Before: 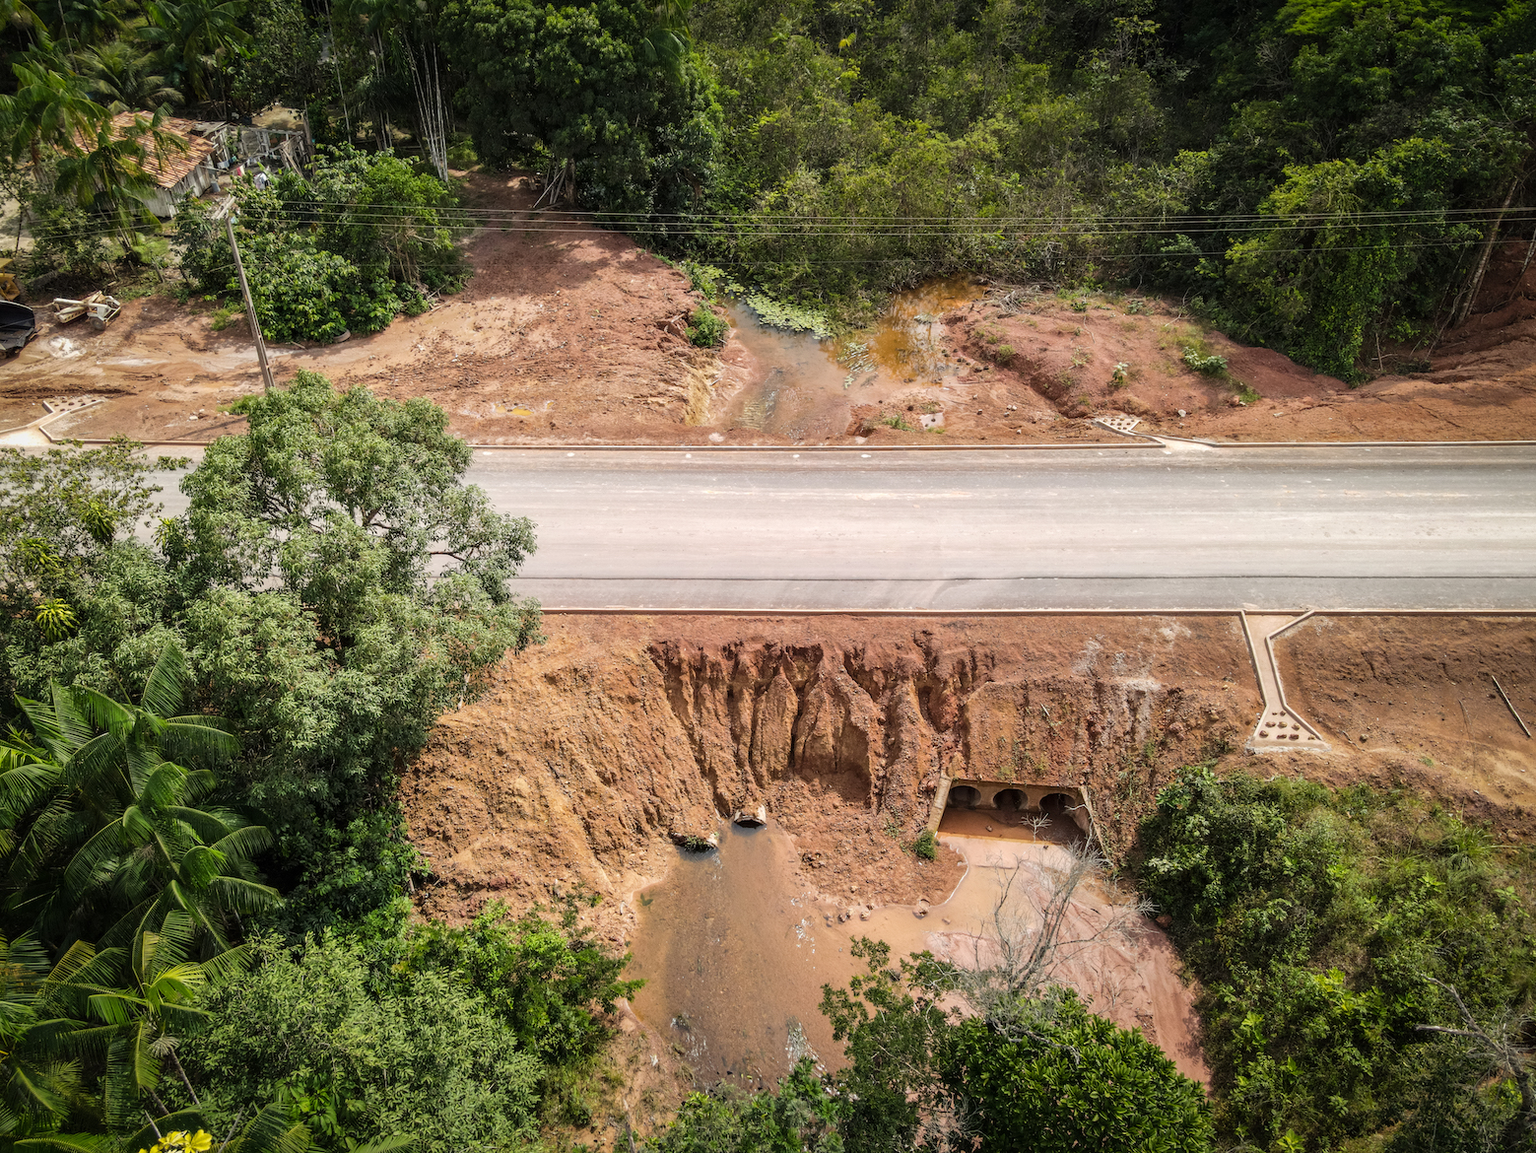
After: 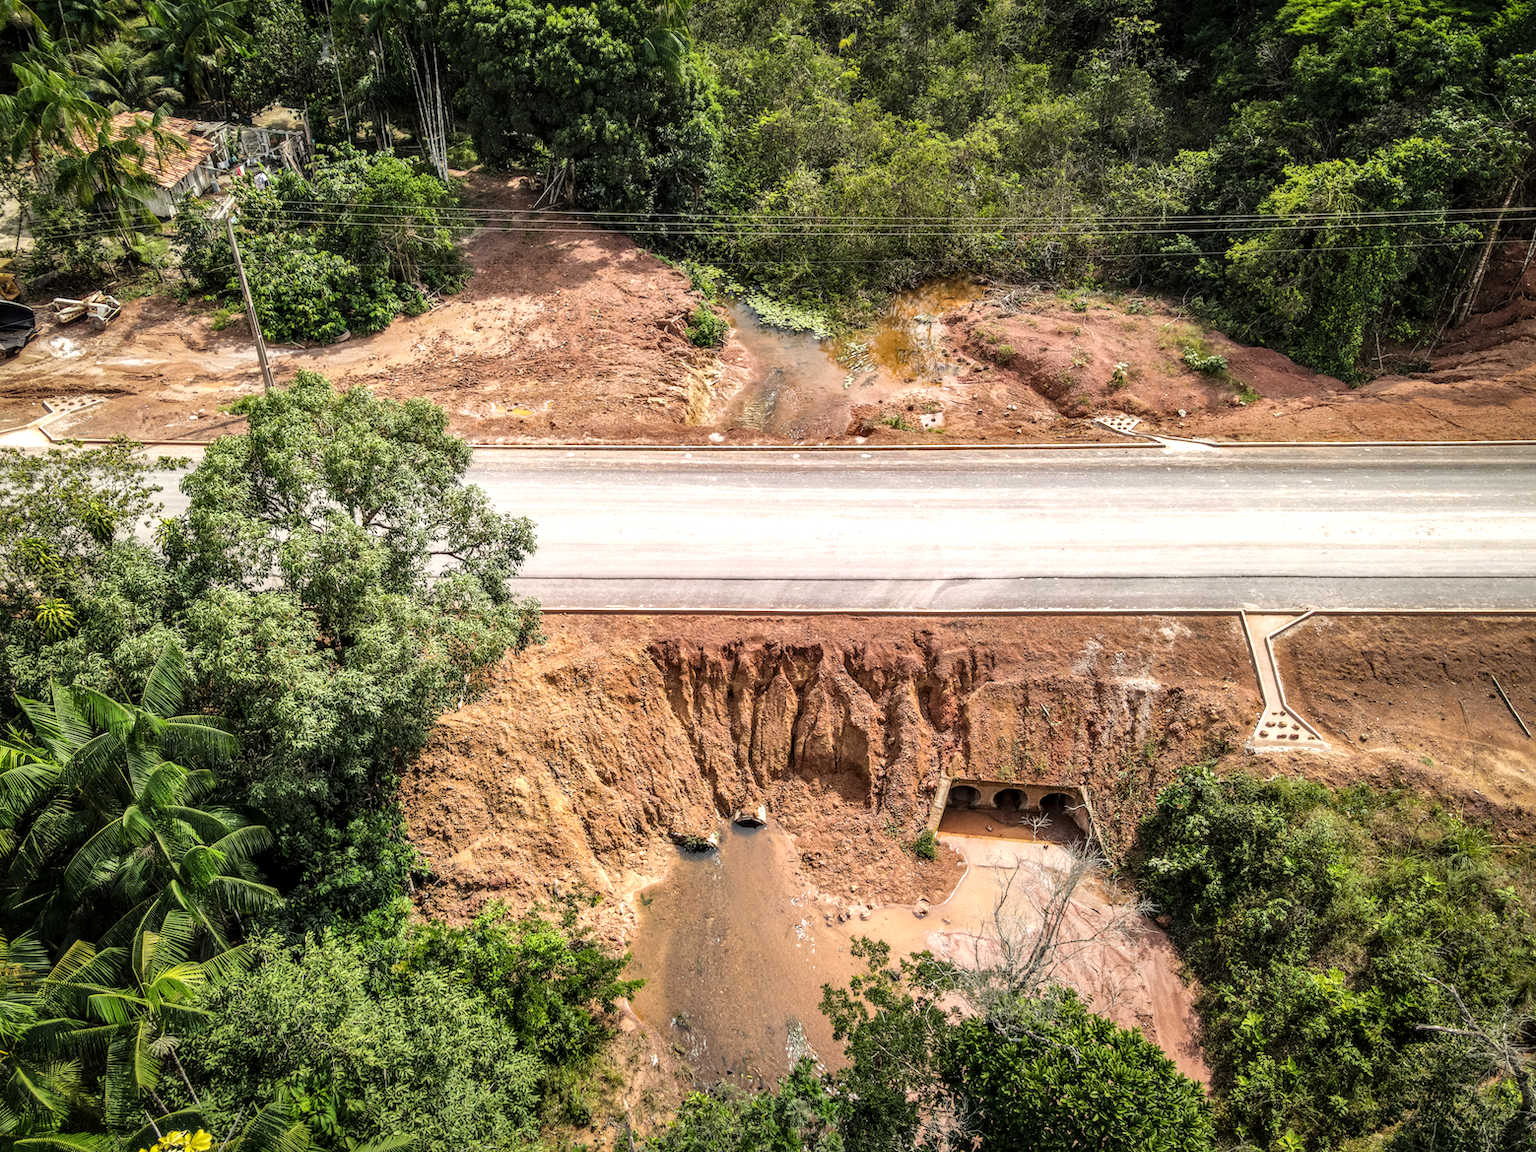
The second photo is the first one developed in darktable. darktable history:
tone equalizer: -8 EV -0.407 EV, -7 EV -0.427 EV, -6 EV -0.366 EV, -5 EV -0.194 EV, -3 EV 0.223 EV, -2 EV 0.314 EV, -1 EV 0.365 EV, +0 EV 0.444 EV
shadows and highlights: soften with gaussian
local contrast: on, module defaults
